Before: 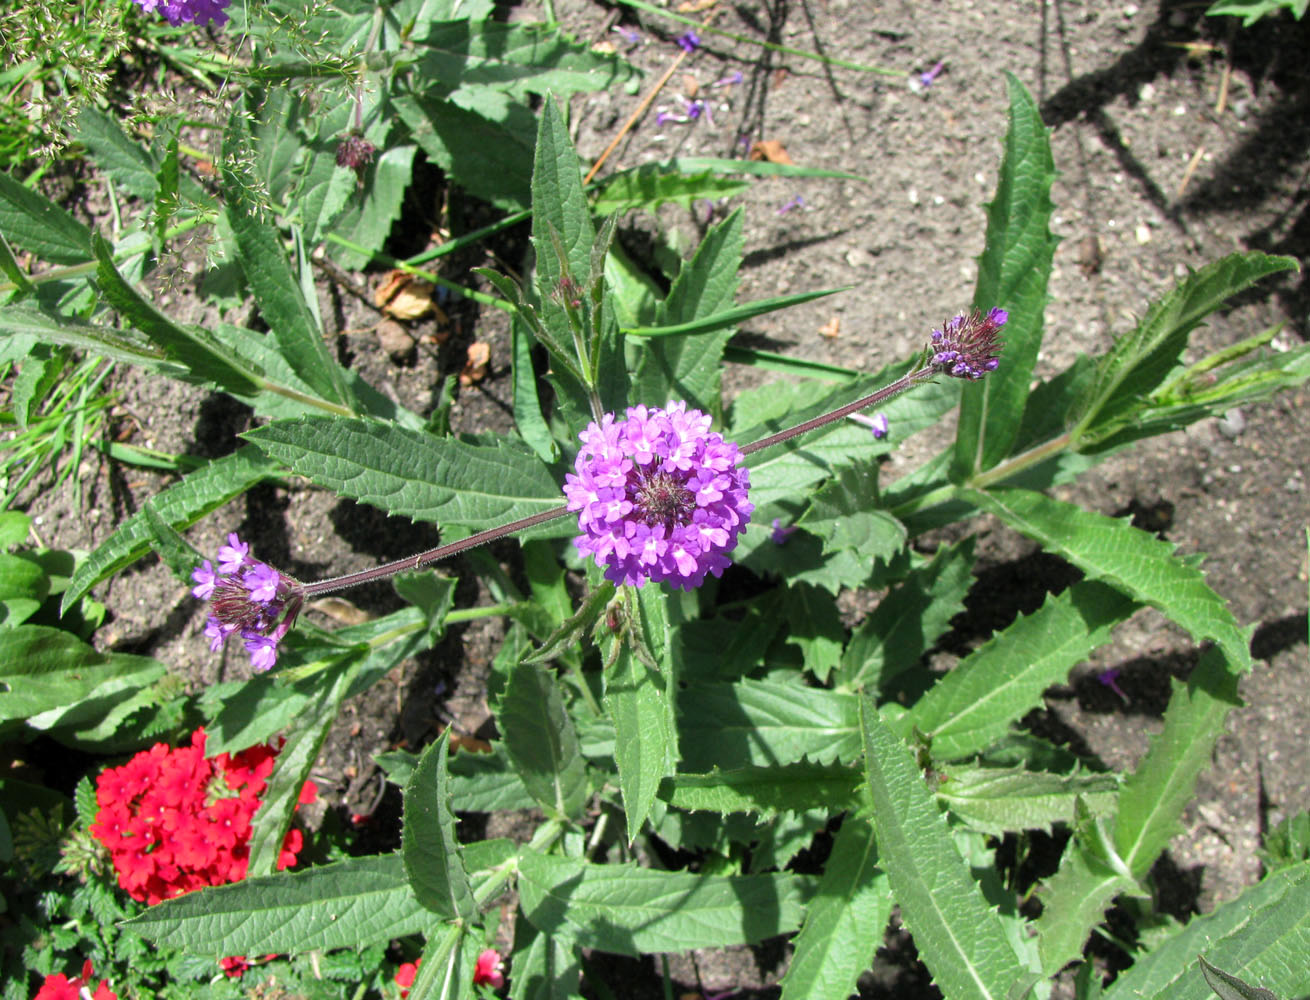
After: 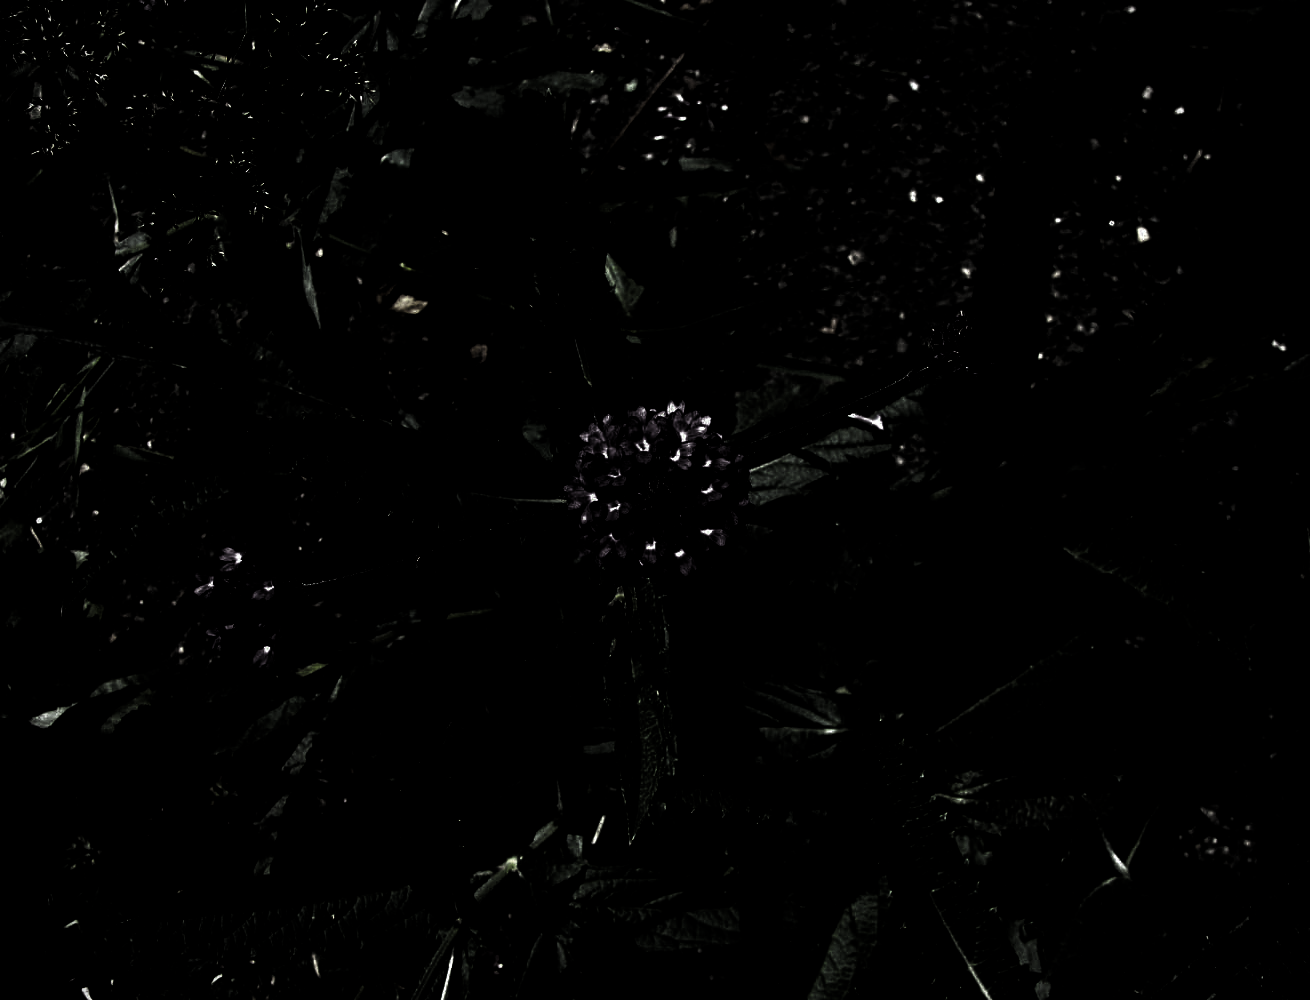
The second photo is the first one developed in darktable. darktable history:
color balance: mode lift, gamma, gain (sRGB), lift [1, 1.049, 1, 1]
vignetting: fall-off radius 45%, brightness -0.33
levels: levels [0.721, 0.937, 0.997]
